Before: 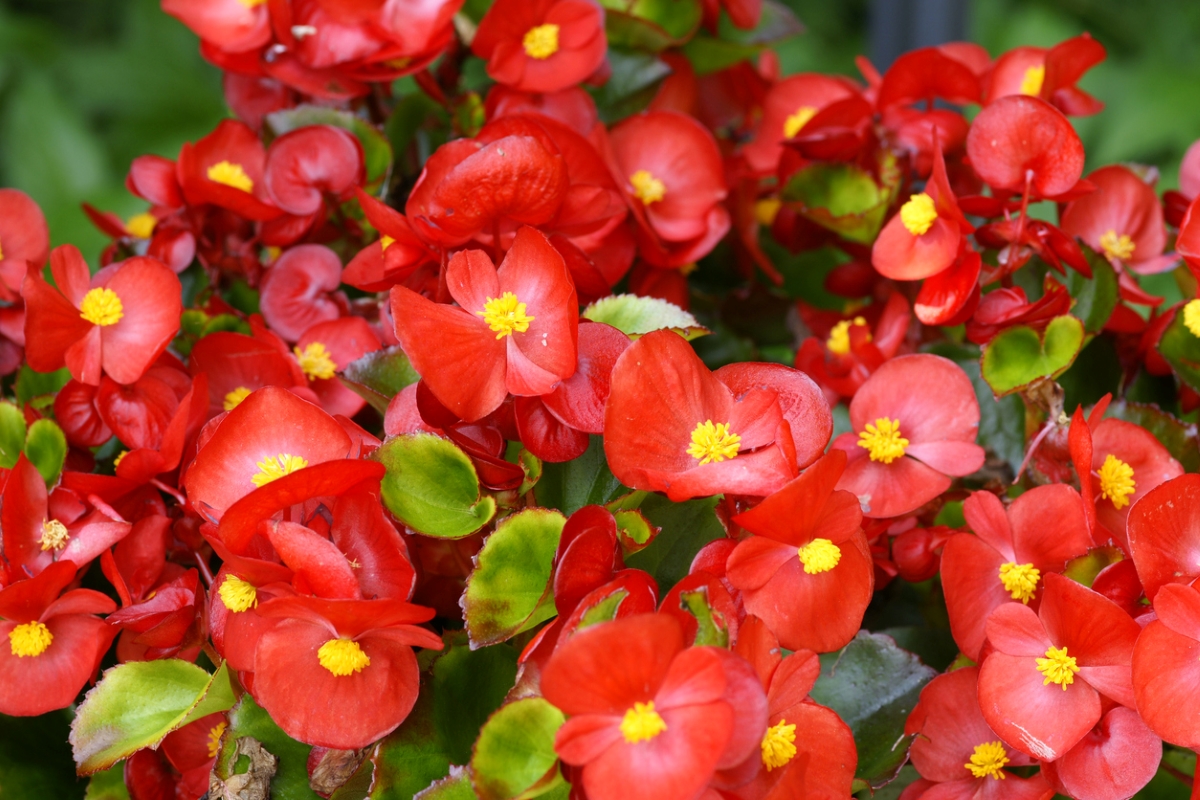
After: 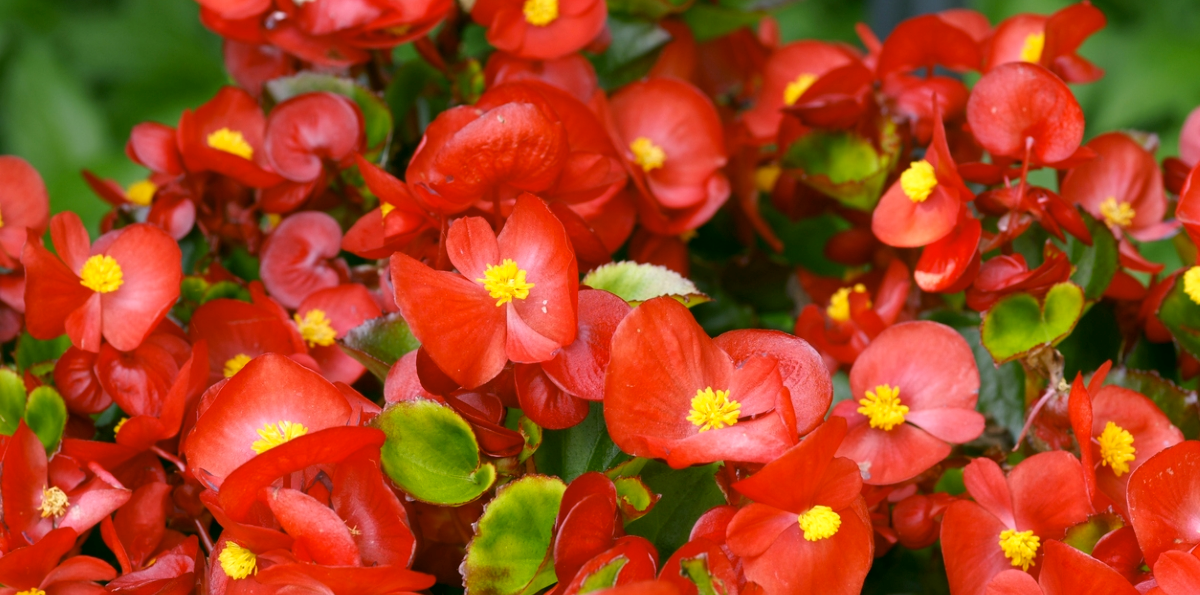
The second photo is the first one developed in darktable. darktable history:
crop: top 4.208%, bottom 21.366%
color correction: highlights a* 4.16, highlights b* 4.94, shadows a* -8.15, shadows b* 4.73
